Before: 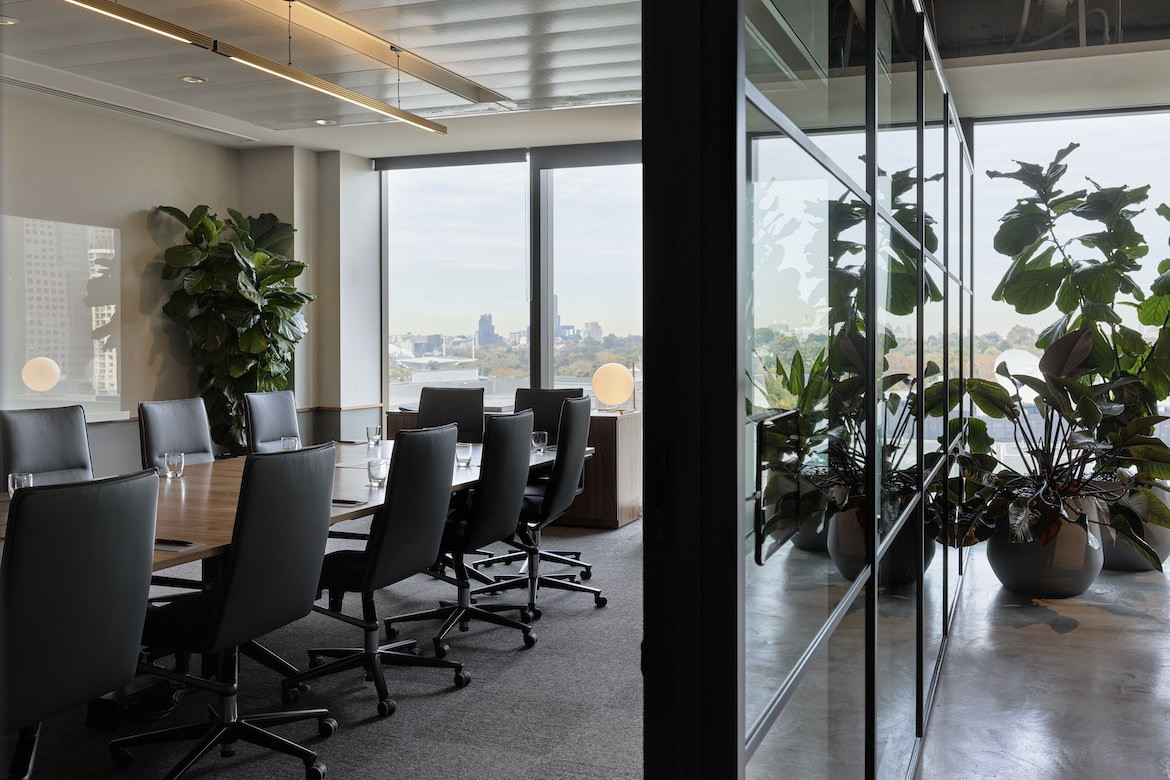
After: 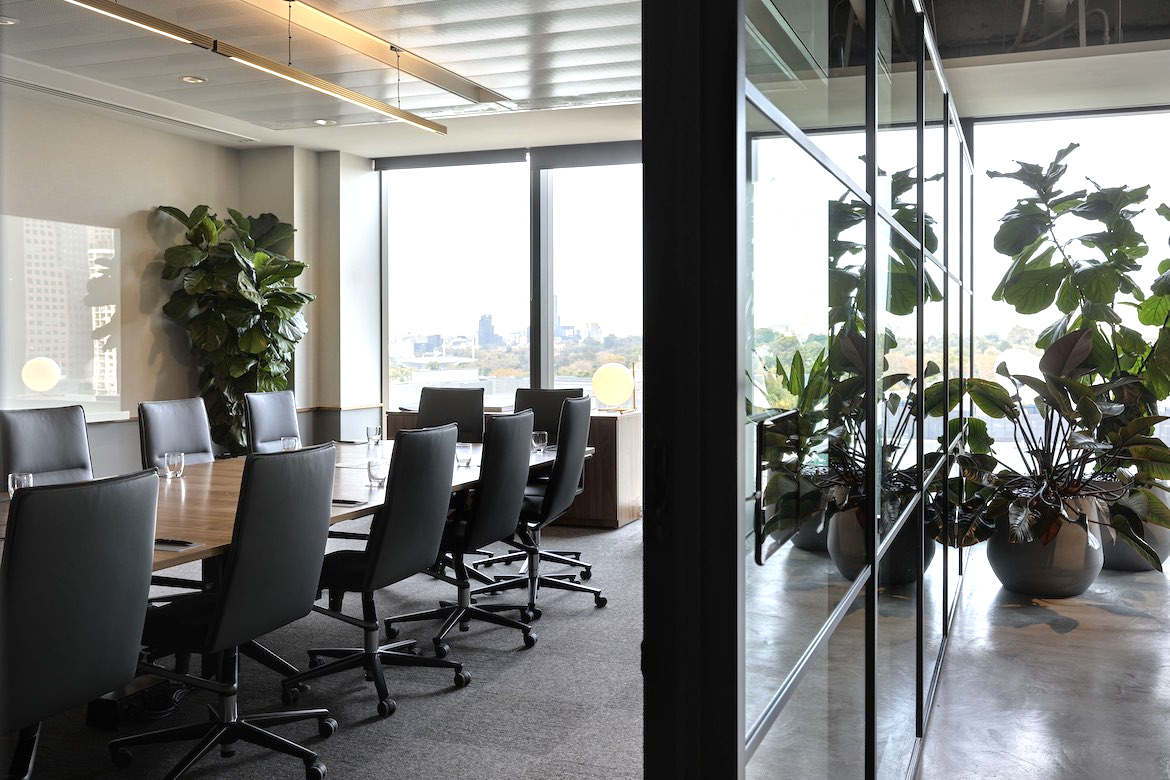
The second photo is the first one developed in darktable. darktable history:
exposure: black level correction 0, exposure 0.694 EV, compensate highlight preservation false
vignetting: fall-off start 100.14%, brightness -0.447, saturation -0.689, center (-0.033, -0.049), width/height ratio 1.324
